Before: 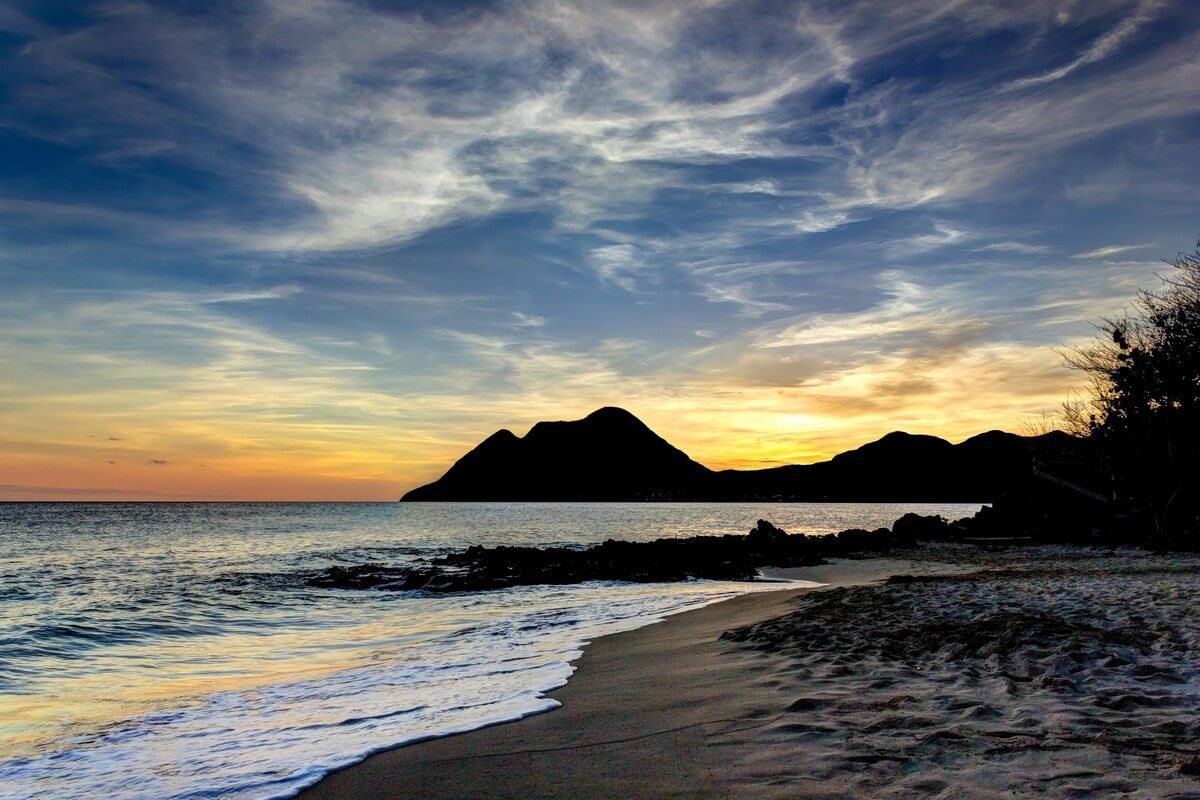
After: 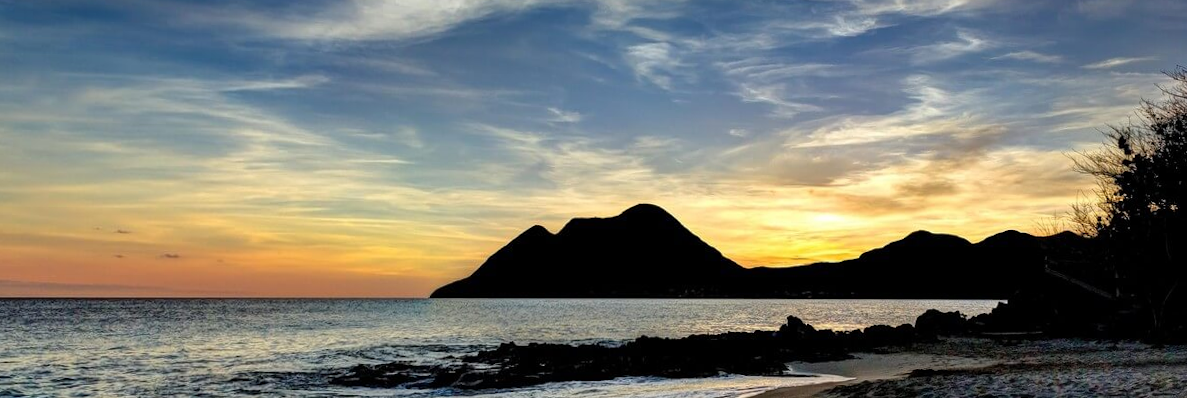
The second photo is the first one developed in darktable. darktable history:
crop and rotate: top 23.043%, bottom 23.437%
rotate and perspective: rotation 0.679°, lens shift (horizontal) 0.136, crop left 0.009, crop right 0.991, crop top 0.078, crop bottom 0.95
